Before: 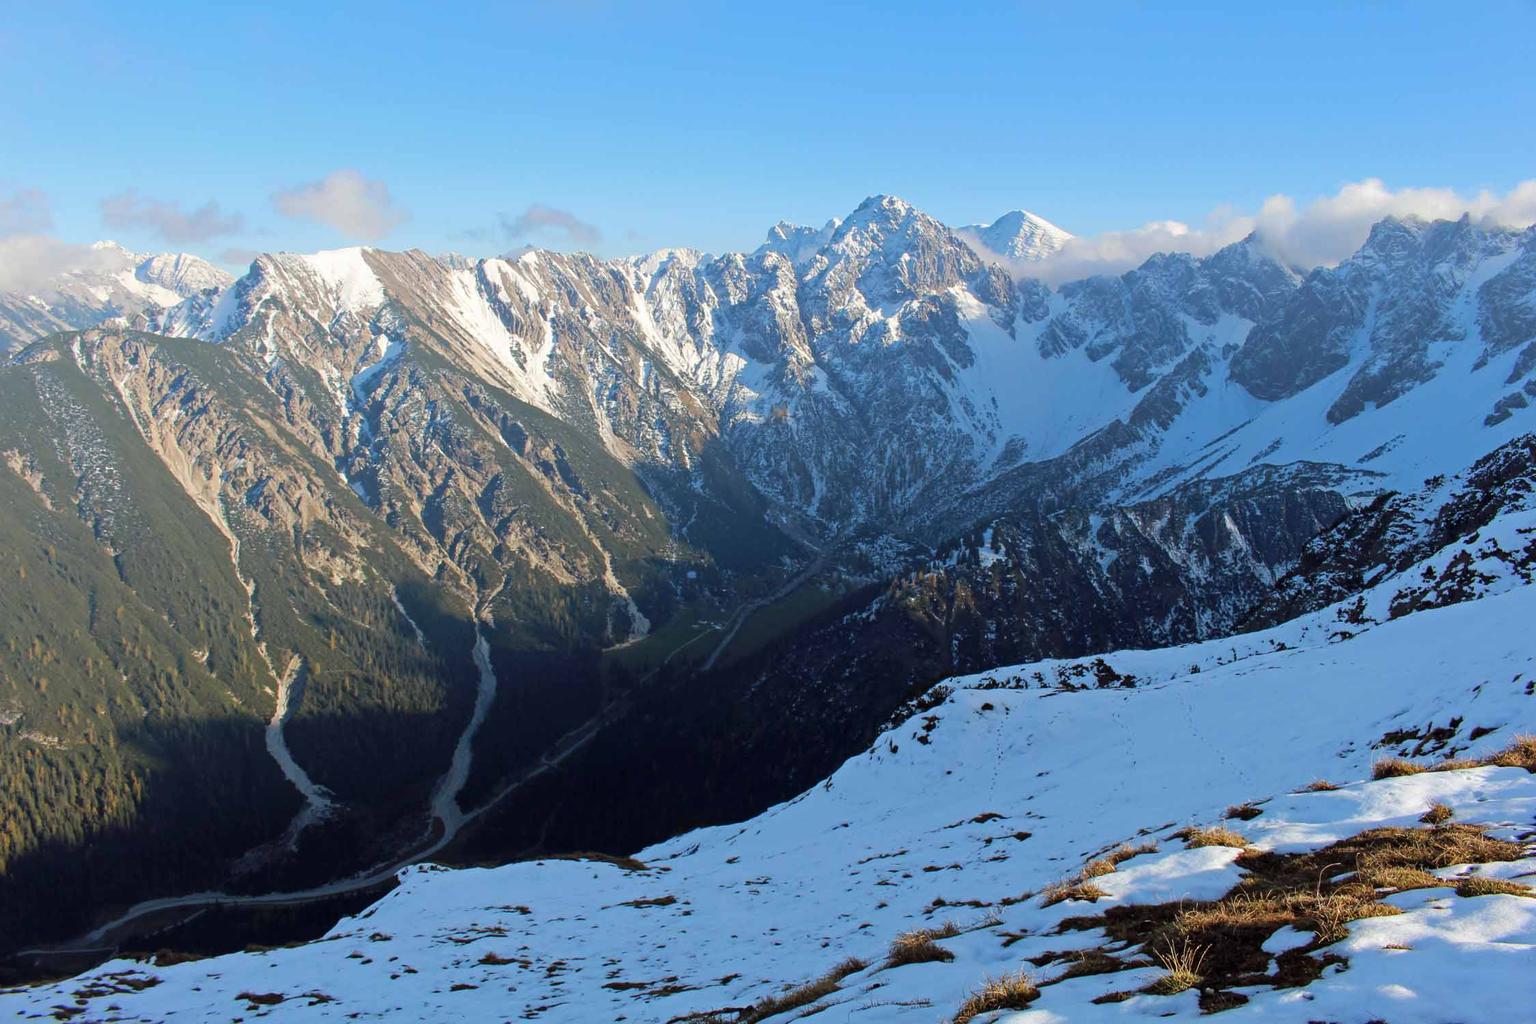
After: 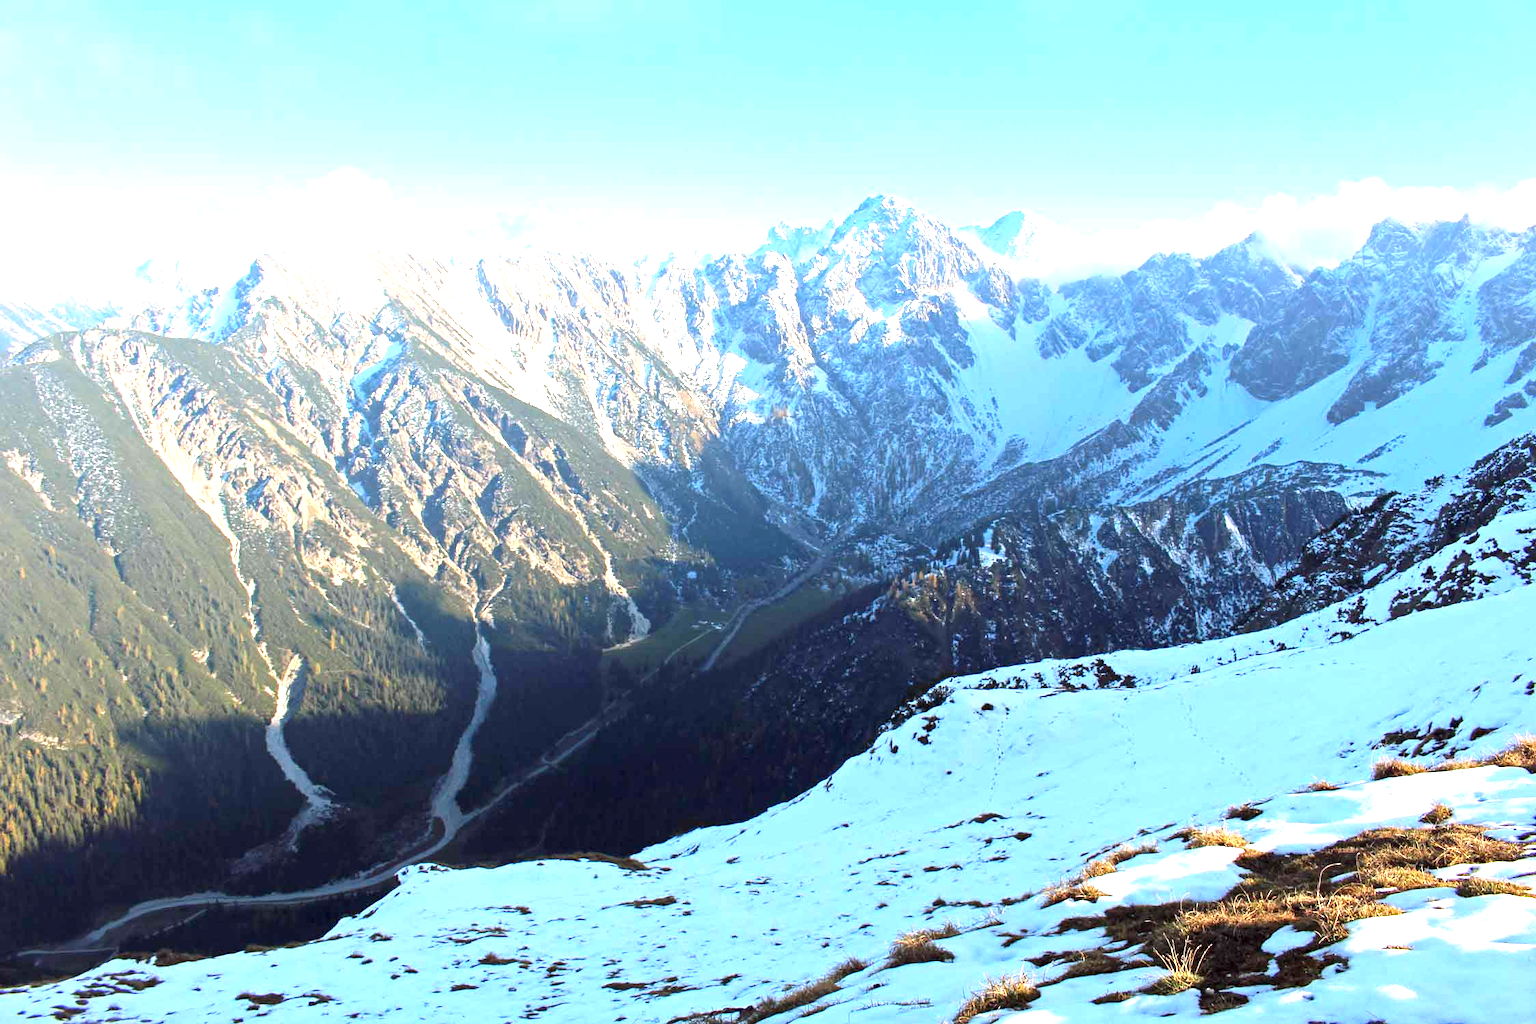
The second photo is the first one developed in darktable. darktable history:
exposure: exposure 1.522 EV, compensate exposure bias true, compensate highlight preservation false
